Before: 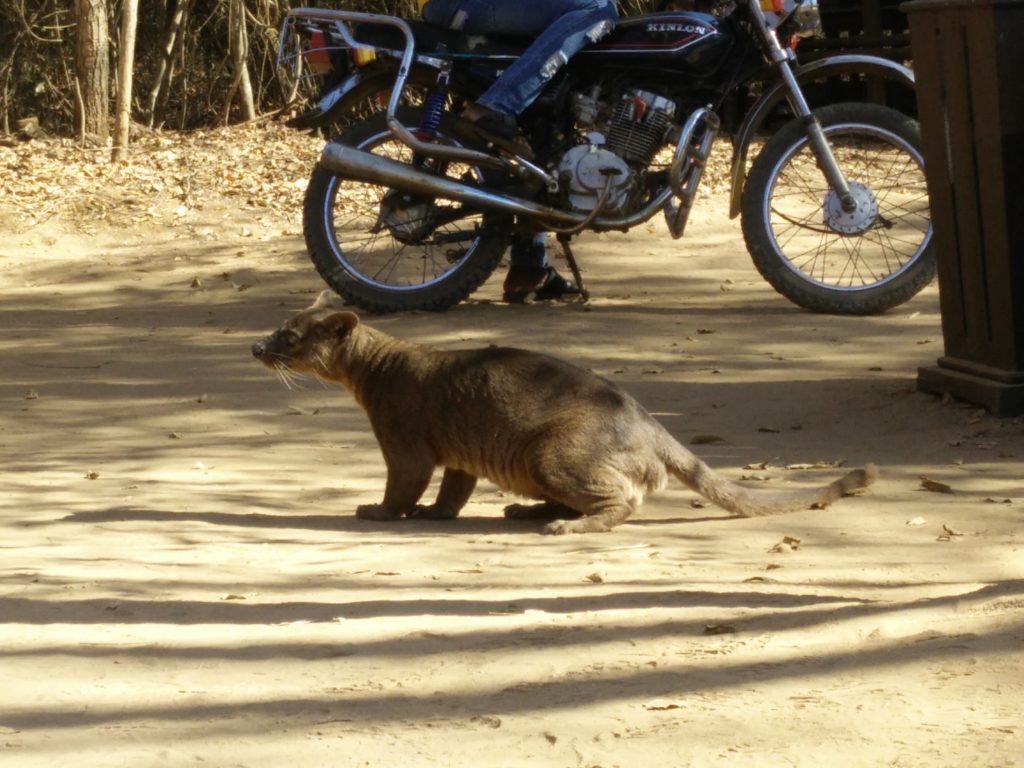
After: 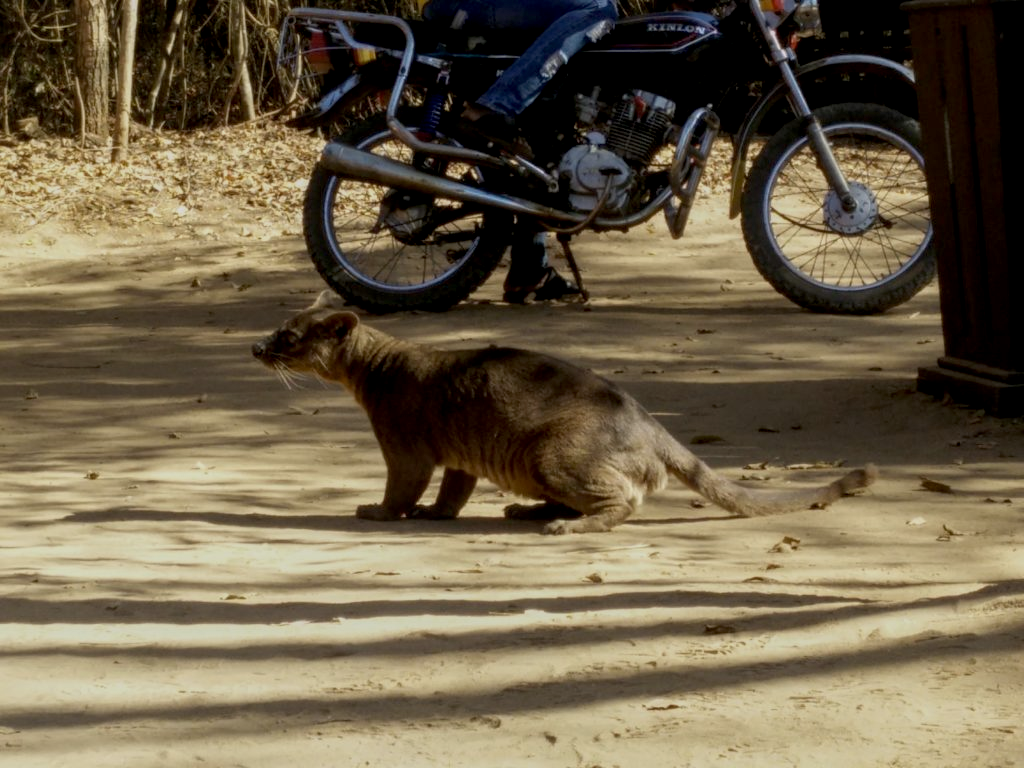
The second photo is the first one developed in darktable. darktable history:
local contrast: on, module defaults
exposure: black level correction 0.009, exposure -0.645 EV, compensate exposure bias true, compensate highlight preservation false
